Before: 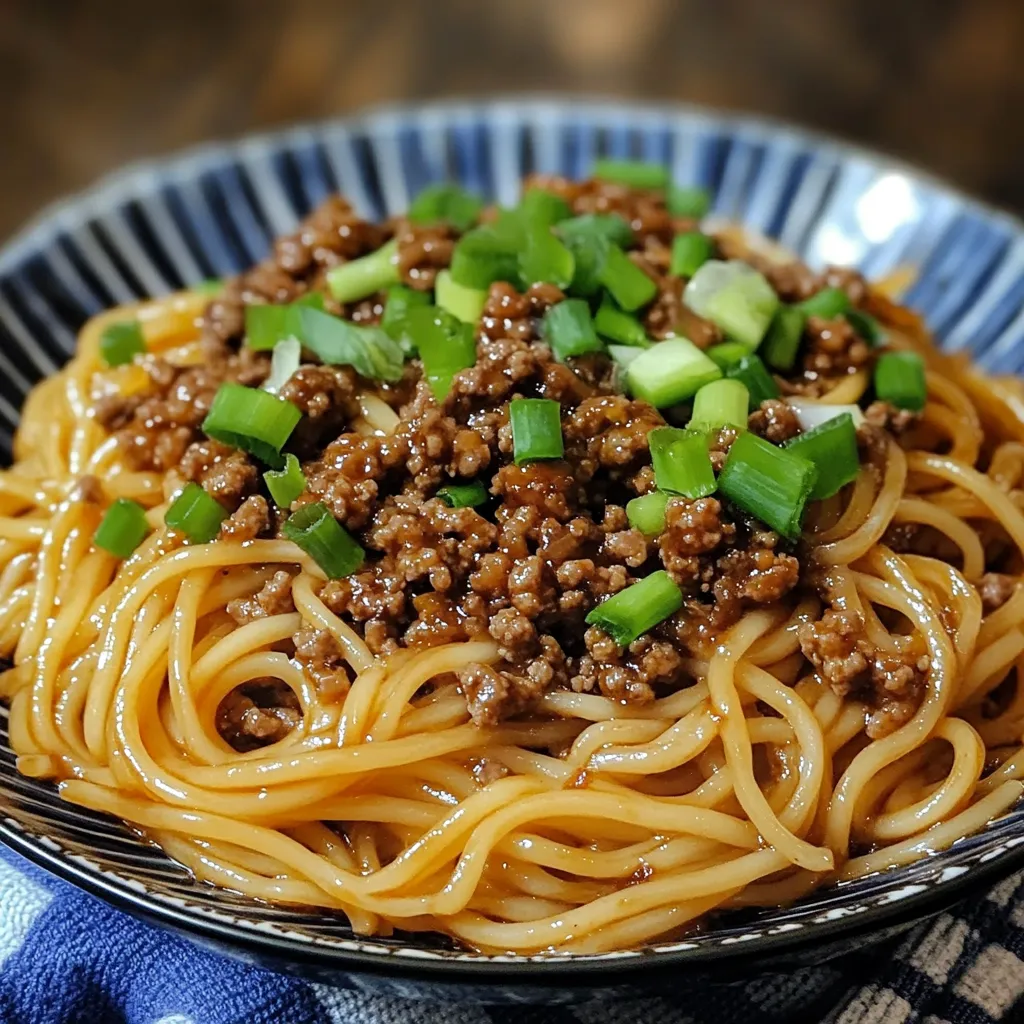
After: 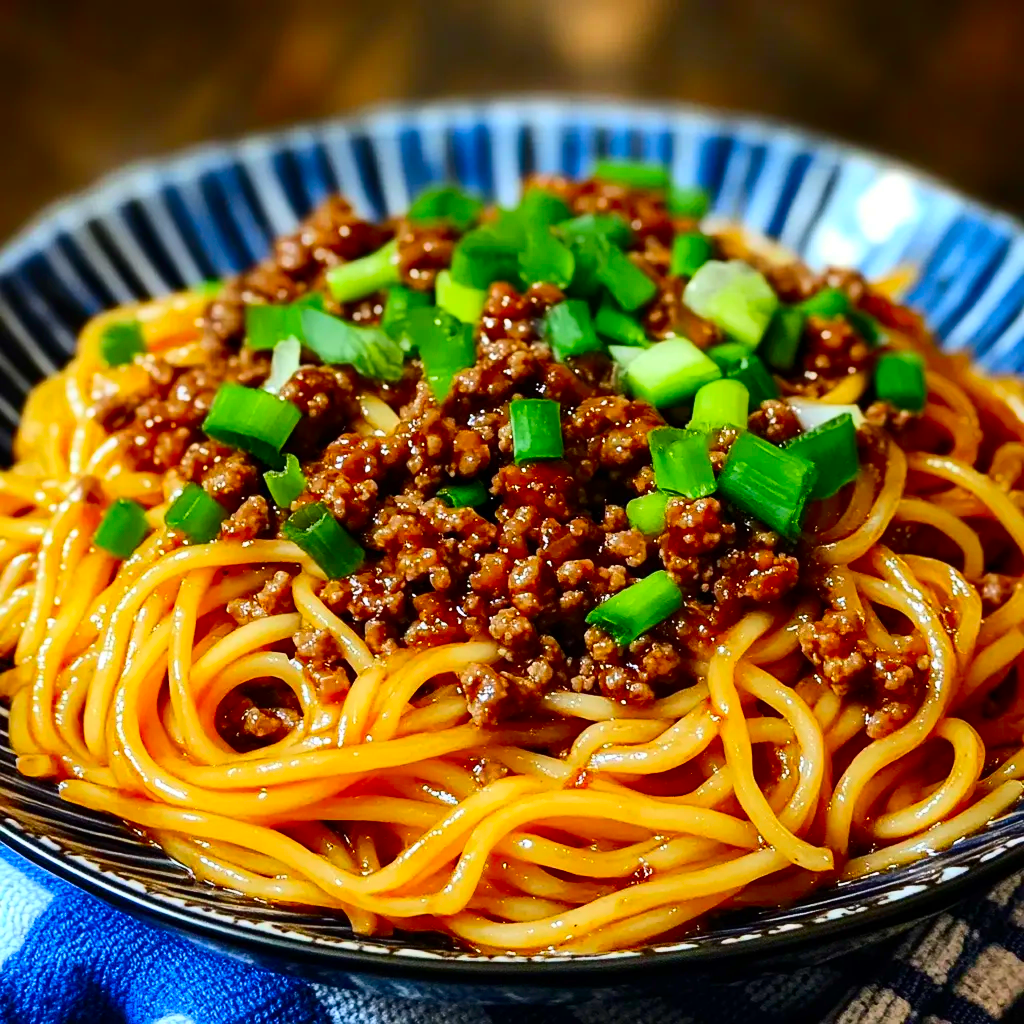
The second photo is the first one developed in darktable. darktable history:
contrast brightness saturation: contrast 0.264, brightness 0.024, saturation 0.868
